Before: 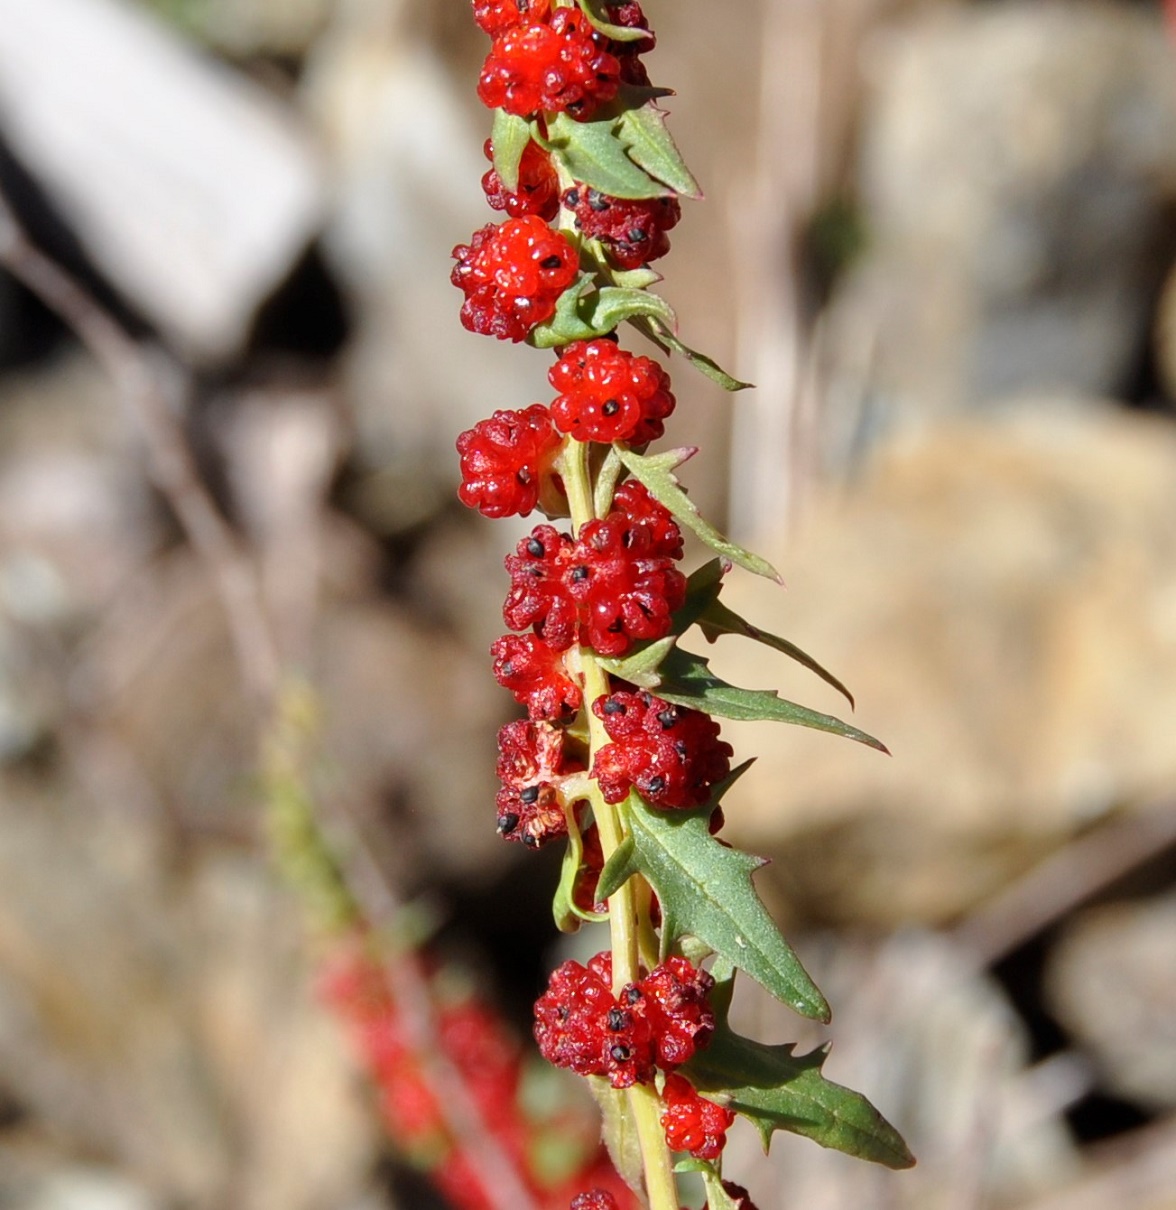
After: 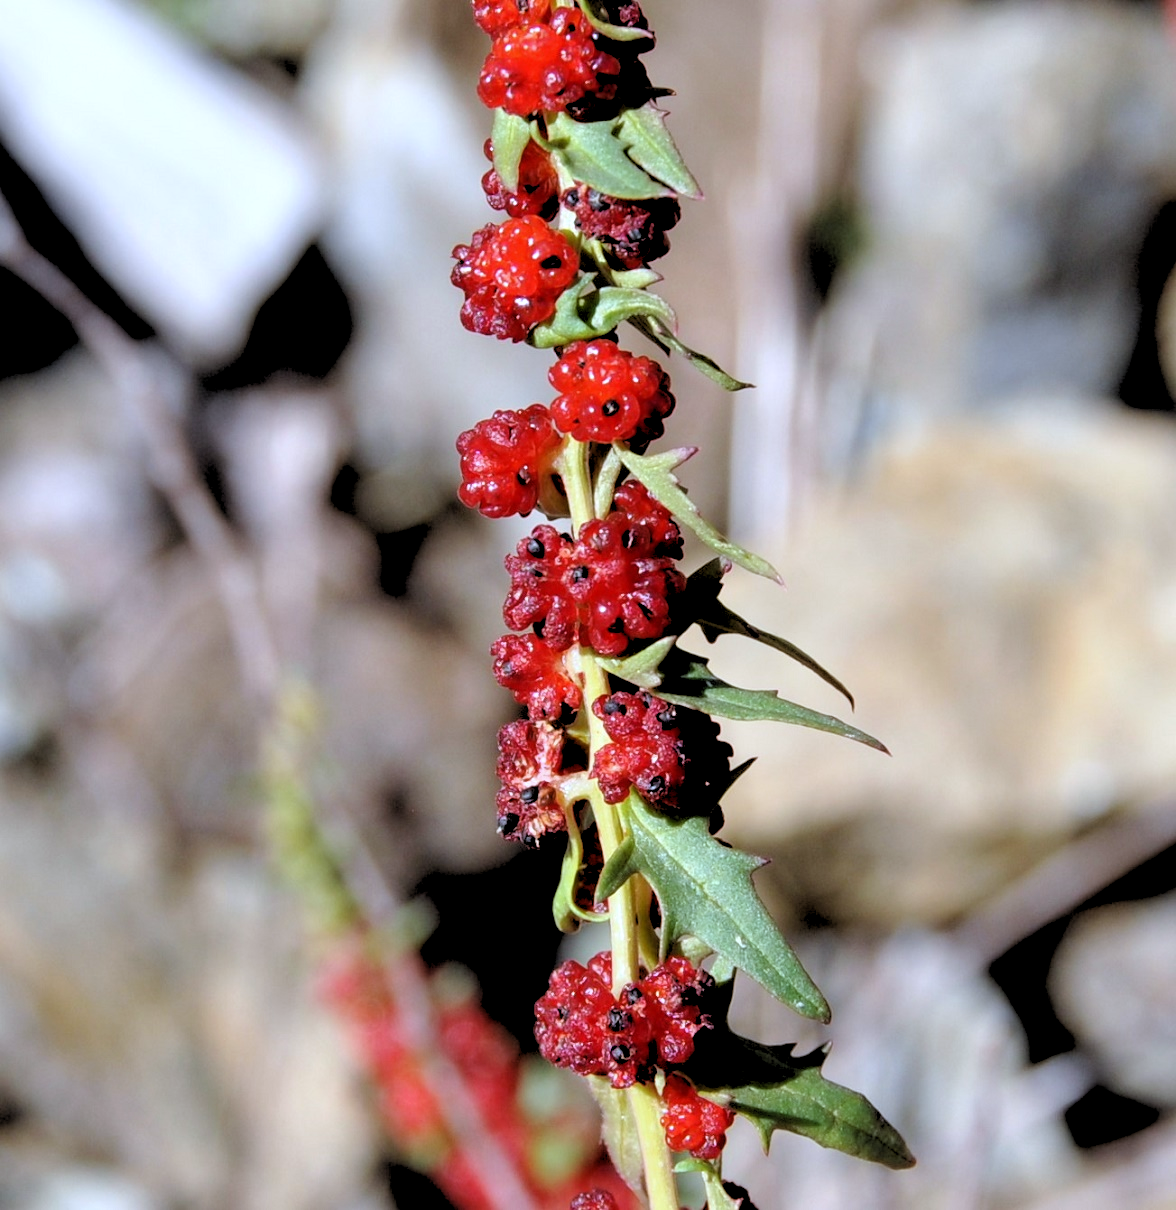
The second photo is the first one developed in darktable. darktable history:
white balance: red 0.948, green 1.02, blue 1.176
rgb levels: levels [[0.029, 0.461, 0.922], [0, 0.5, 1], [0, 0.5, 1]]
